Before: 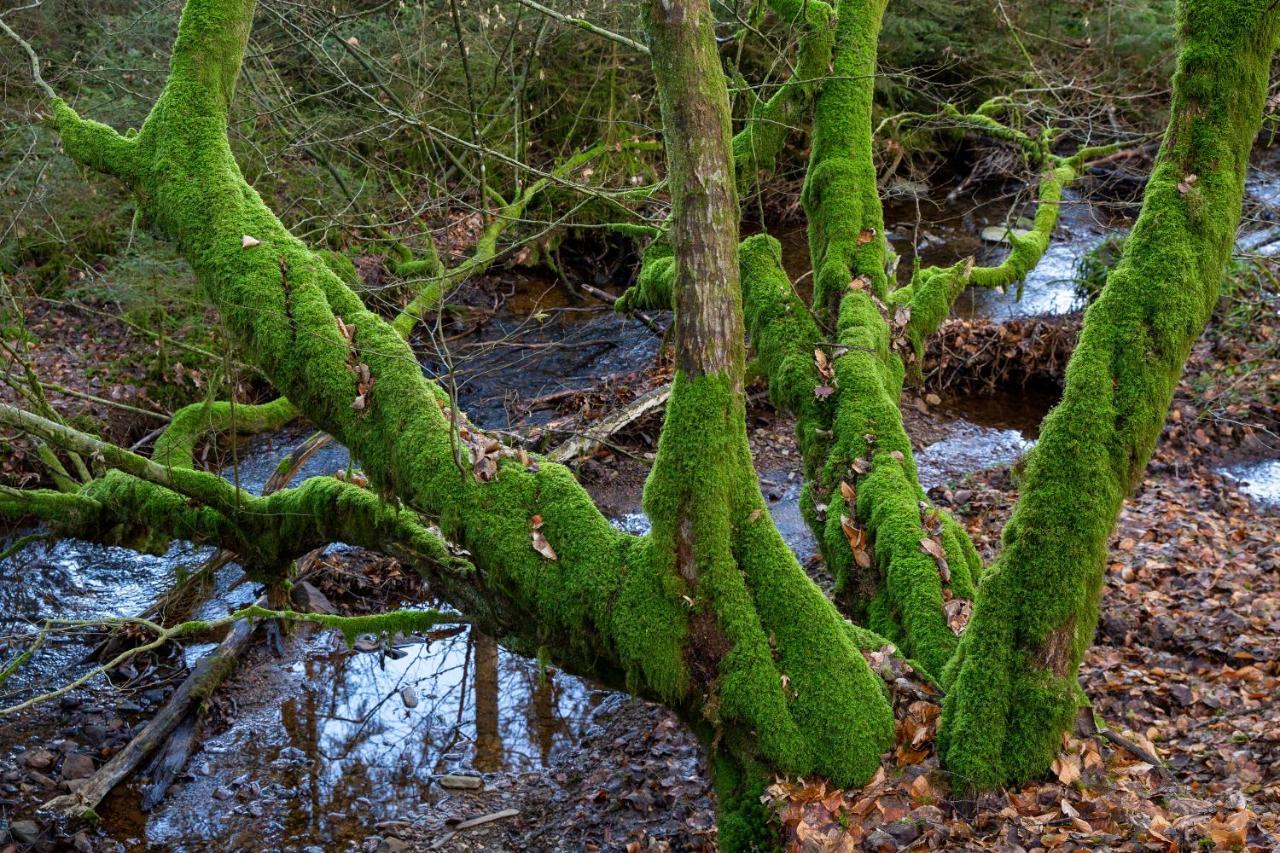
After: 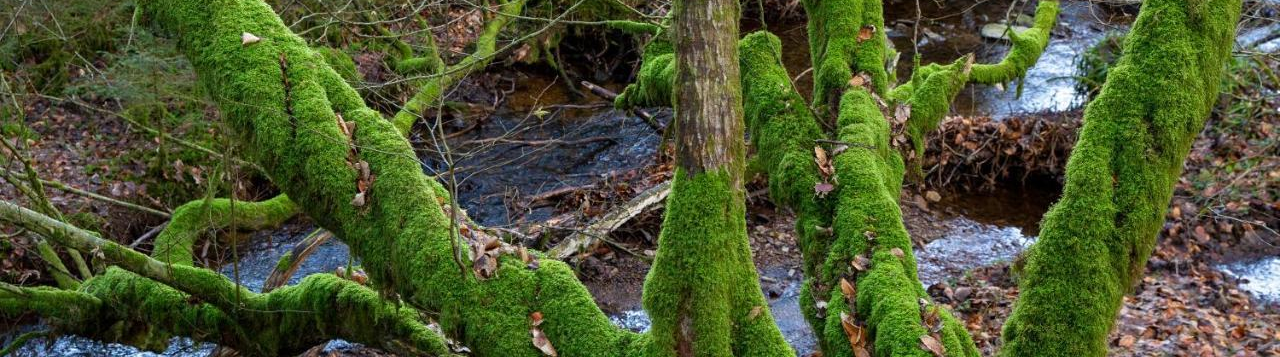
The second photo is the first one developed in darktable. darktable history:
crop and rotate: top 23.84%, bottom 34.294%
